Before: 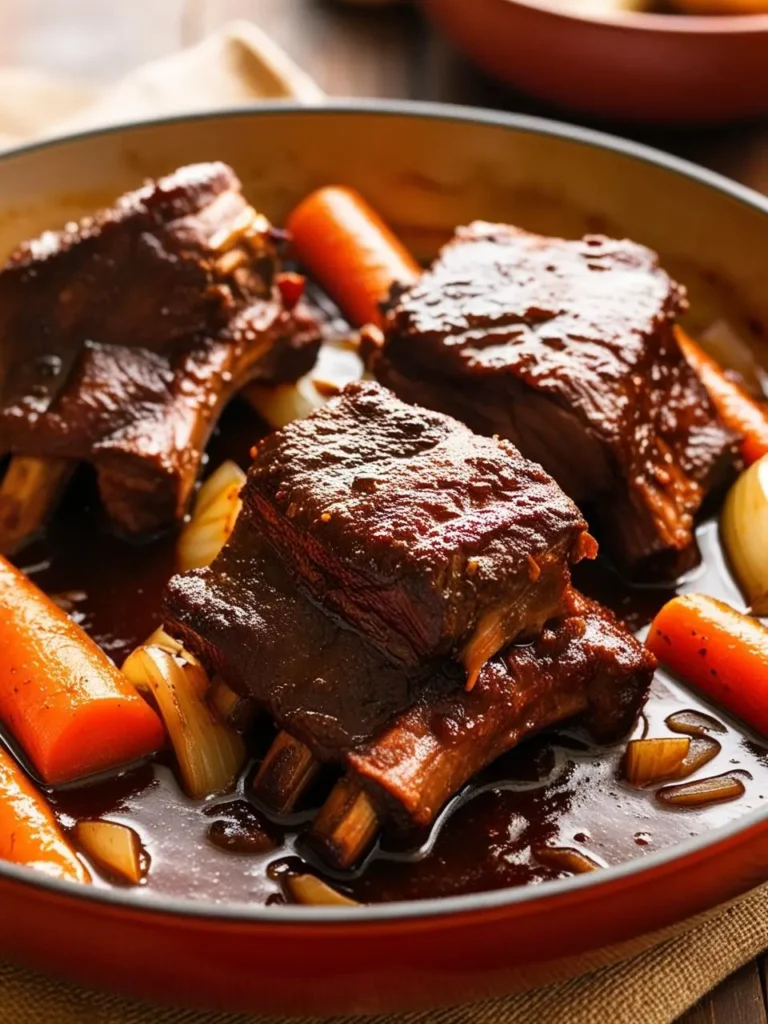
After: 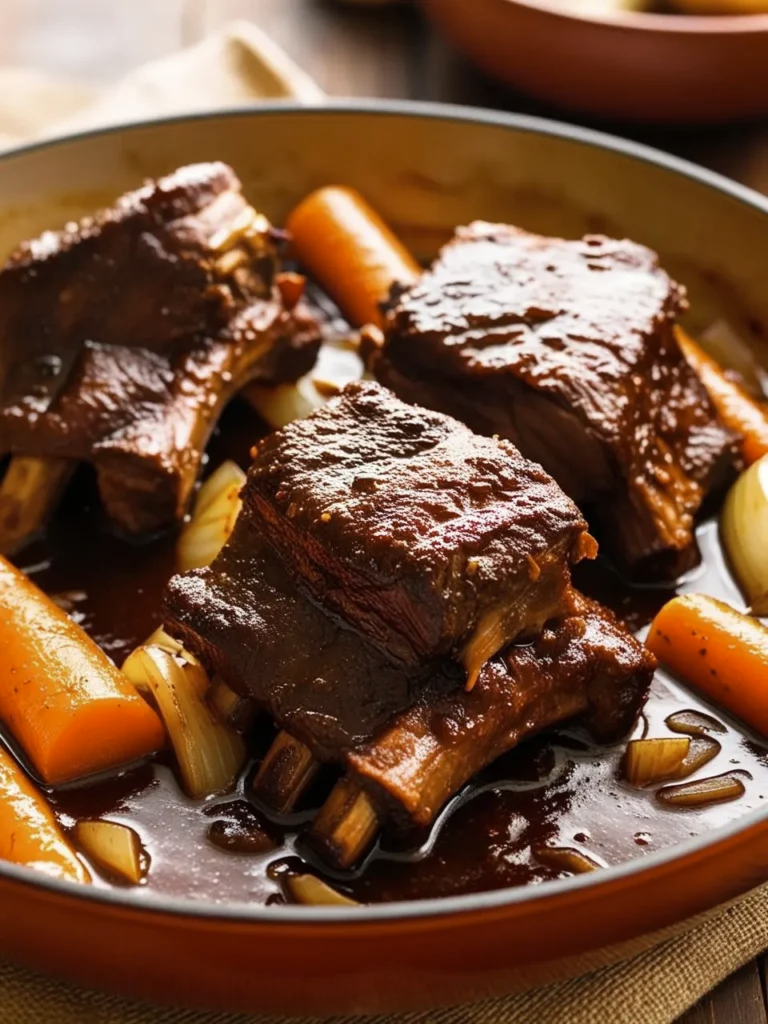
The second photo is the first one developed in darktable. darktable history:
color zones: curves: ch1 [(0.113, 0.438) (0.75, 0.5)]; ch2 [(0.12, 0.526) (0.75, 0.5)]
